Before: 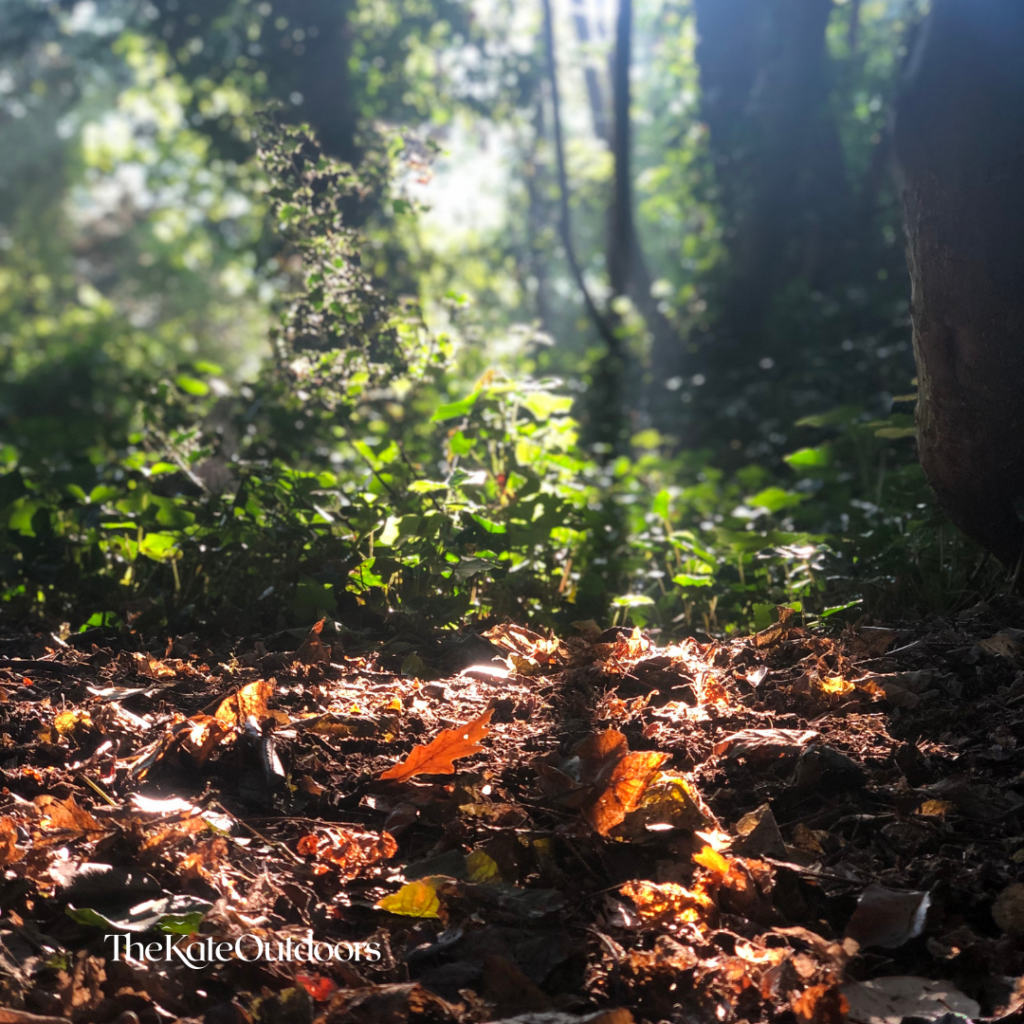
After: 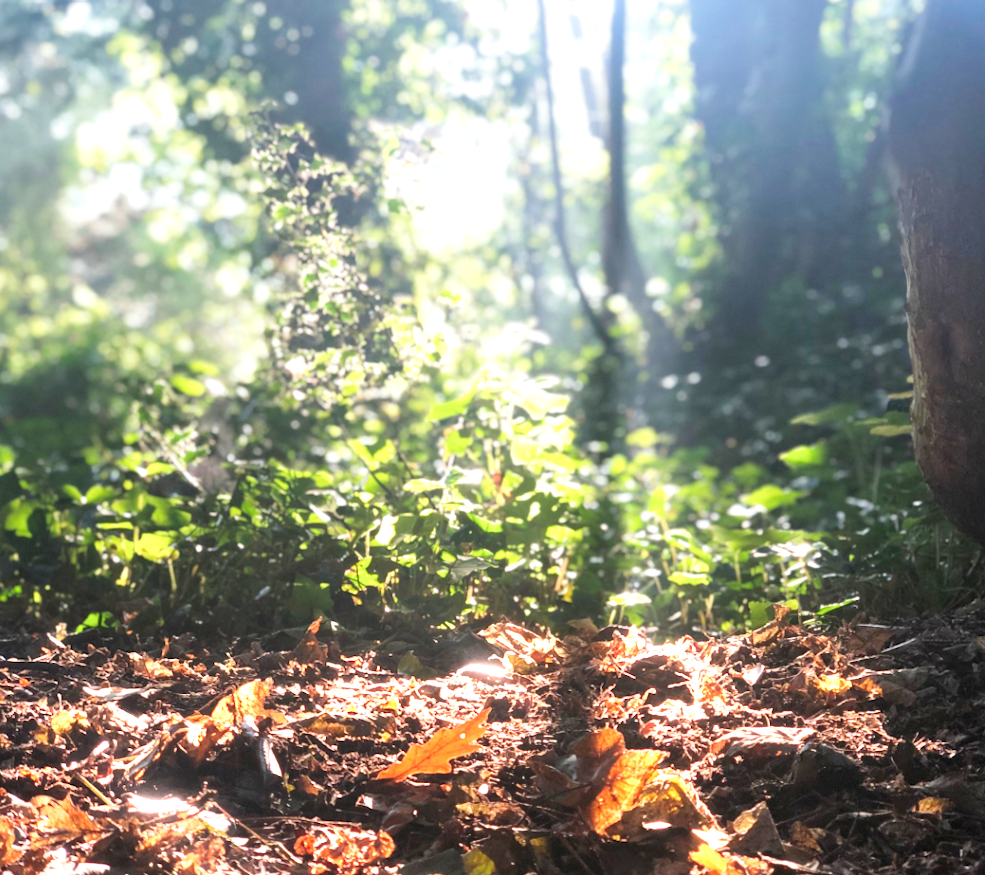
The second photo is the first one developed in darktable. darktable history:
crop and rotate: angle 0.2°, left 0.275%, right 3.127%, bottom 14.18%
exposure: black level correction 0, exposure 0.95 EV, compensate exposure bias true, compensate highlight preservation false
base curve: curves: ch0 [(0, 0) (0.204, 0.334) (0.55, 0.733) (1, 1)], preserve colors none
